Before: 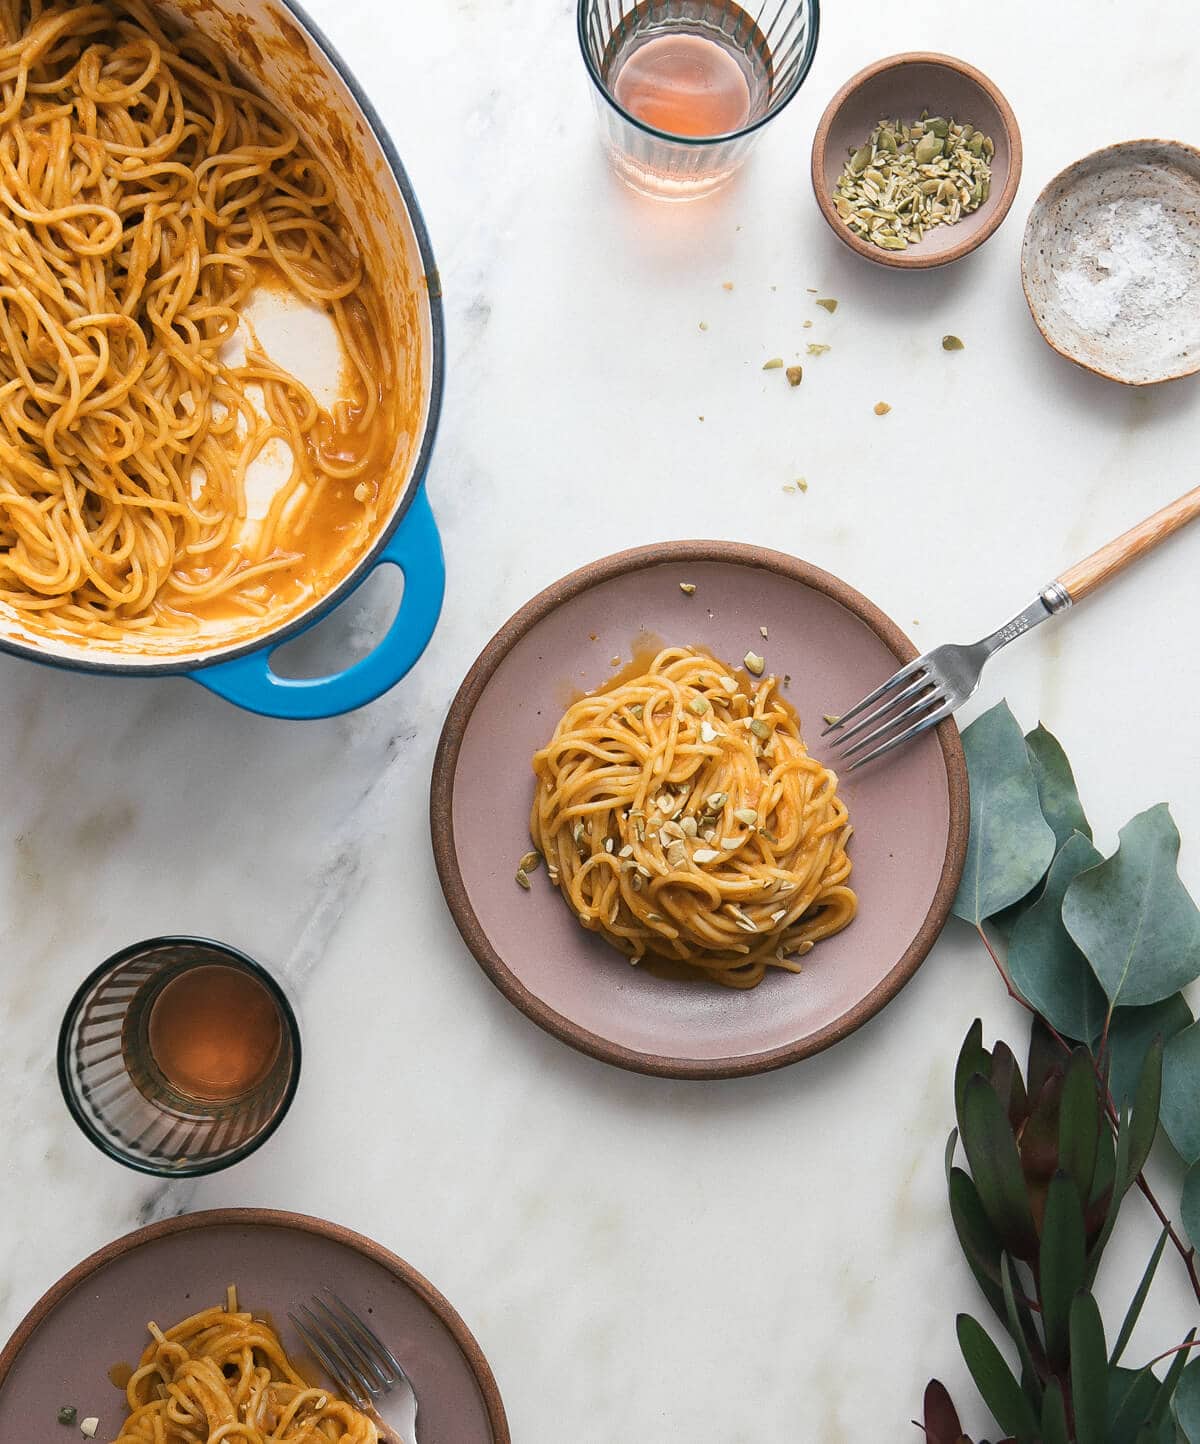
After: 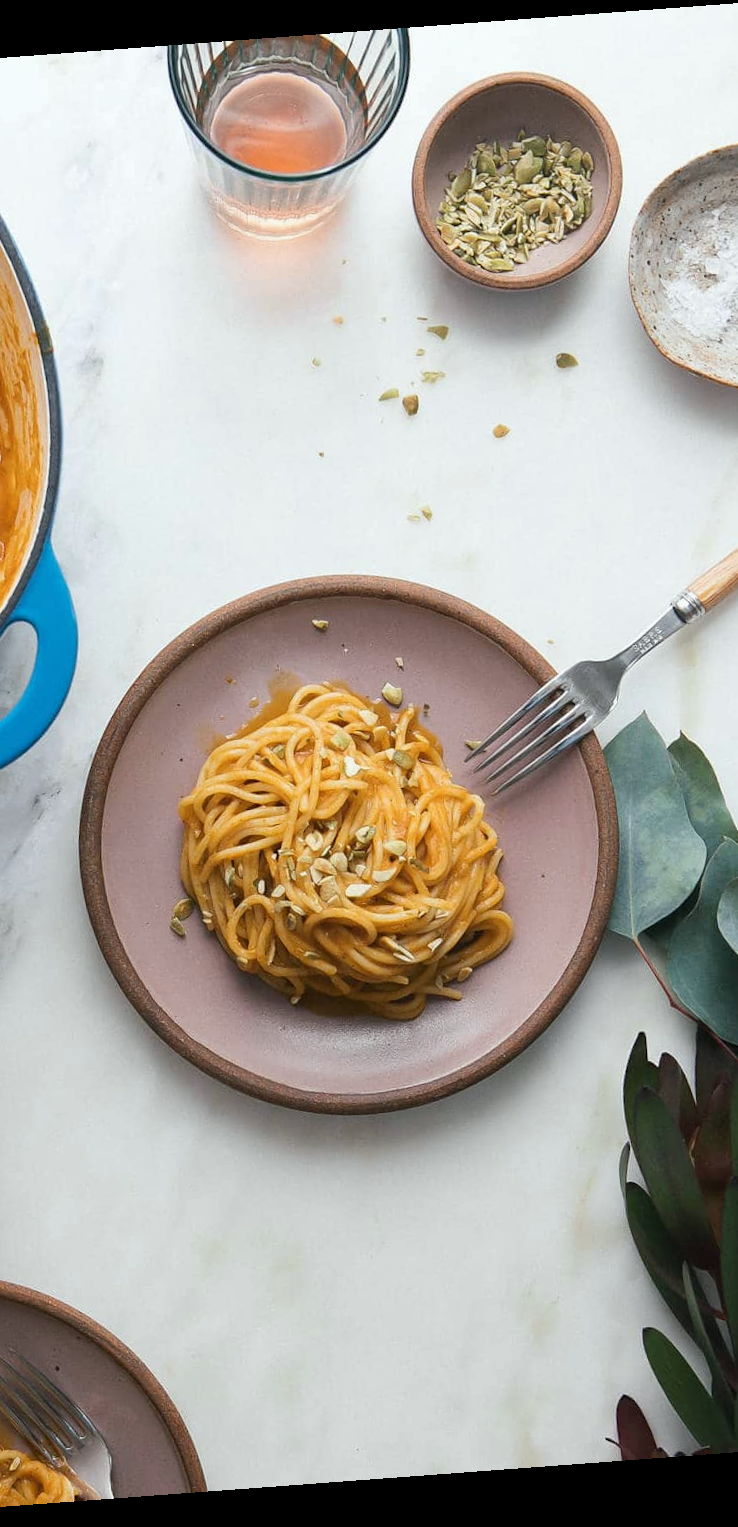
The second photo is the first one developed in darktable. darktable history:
rotate and perspective: rotation -4.25°, automatic cropping off
crop: left 31.458%, top 0%, right 11.876%
white balance: red 0.978, blue 0.999
